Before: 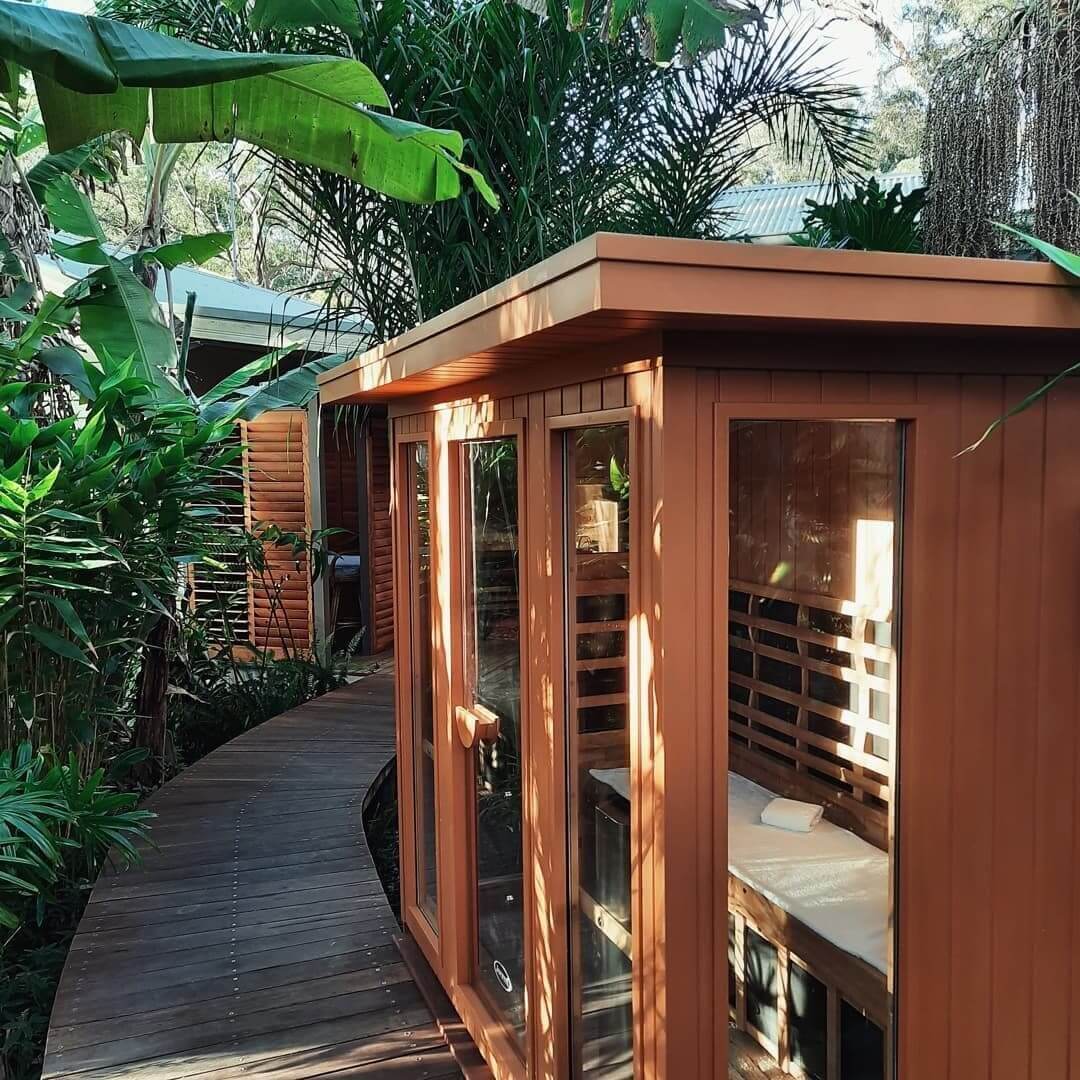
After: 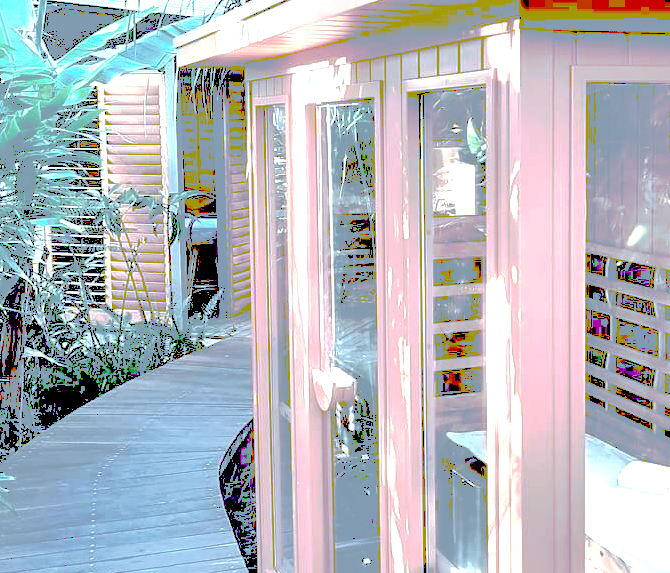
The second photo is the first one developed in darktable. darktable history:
exposure: black level correction 0.005, exposure 2.084 EV, compensate highlight preservation false
crop: left 13.312%, top 31.28%, right 24.627%, bottom 15.582%
base curve: curves: ch0 [(0, 0) (0.032, 0.025) (0.121, 0.166) (0.206, 0.329) (0.605, 0.79) (1, 1)], preserve colors none
color correction: highlights a* -9.35, highlights b* -23.15
local contrast: mode bilateral grid, contrast 20, coarseness 50, detail 120%, midtone range 0.2
tone curve: curves: ch0 [(0, 0) (0.003, 0.626) (0.011, 0.626) (0.025, 0.63) (0.044, 0.631) (0.069, 0.632) (0.1, 0.636) (0.136, 0.637) (0.177, 0.641) (0.224, 0.642) (0.277, 0.646) (0.335, 0.649) (0.399, 0.661) (0.468, 0.679) (0.543, 0.702) (0.623, 0.732) (0.709, 0.769) (0.801, 0.804) (0.898, 0.847) (1, 1)], preserve colors none
